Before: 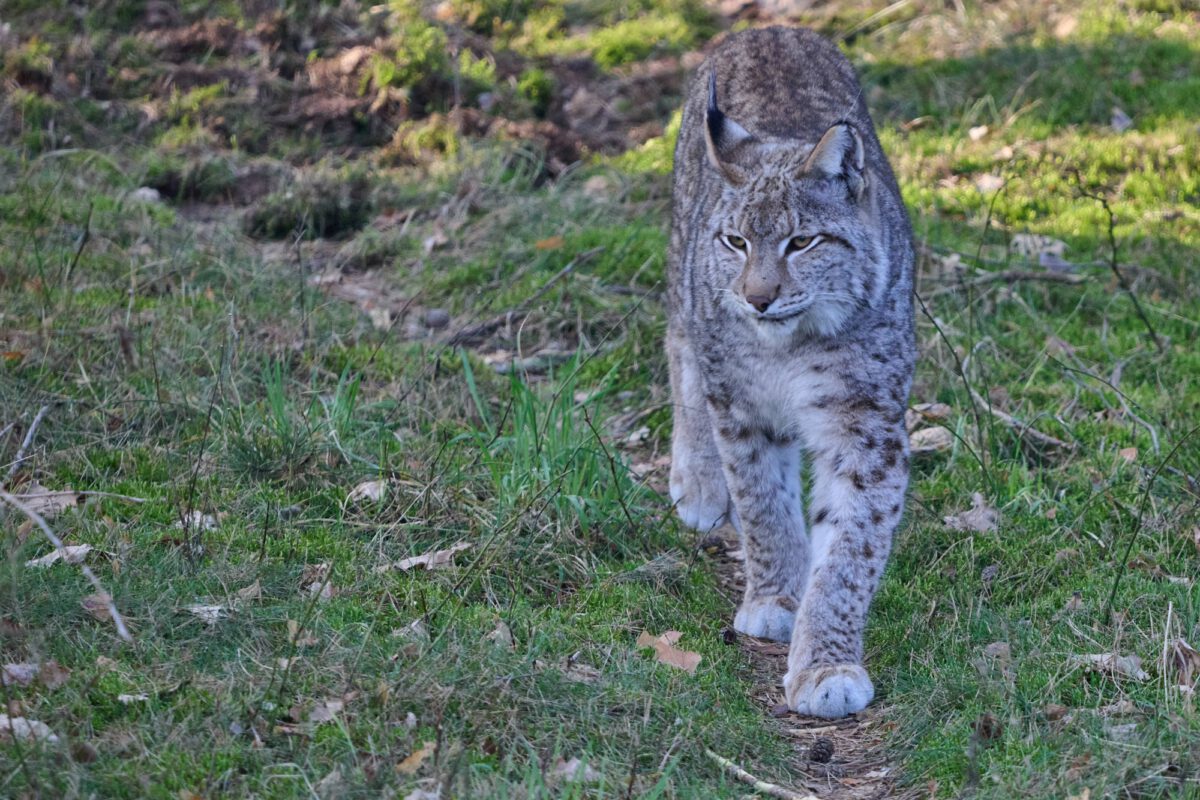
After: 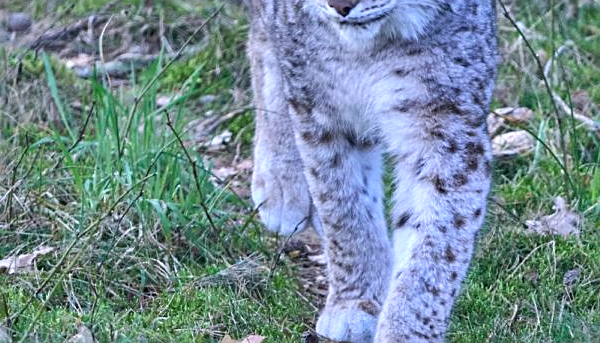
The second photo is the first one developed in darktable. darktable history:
color calibration: illuminant as shot in camera, x 0.358, y 0.373, temperature 4628.91 K
exposure: exposure 0.632 EV, compensate highlight preservation false
crop: left 34.889%, top 37.054%, right 15.08%, bottom 19.957%
sharpen: on, module defaults
